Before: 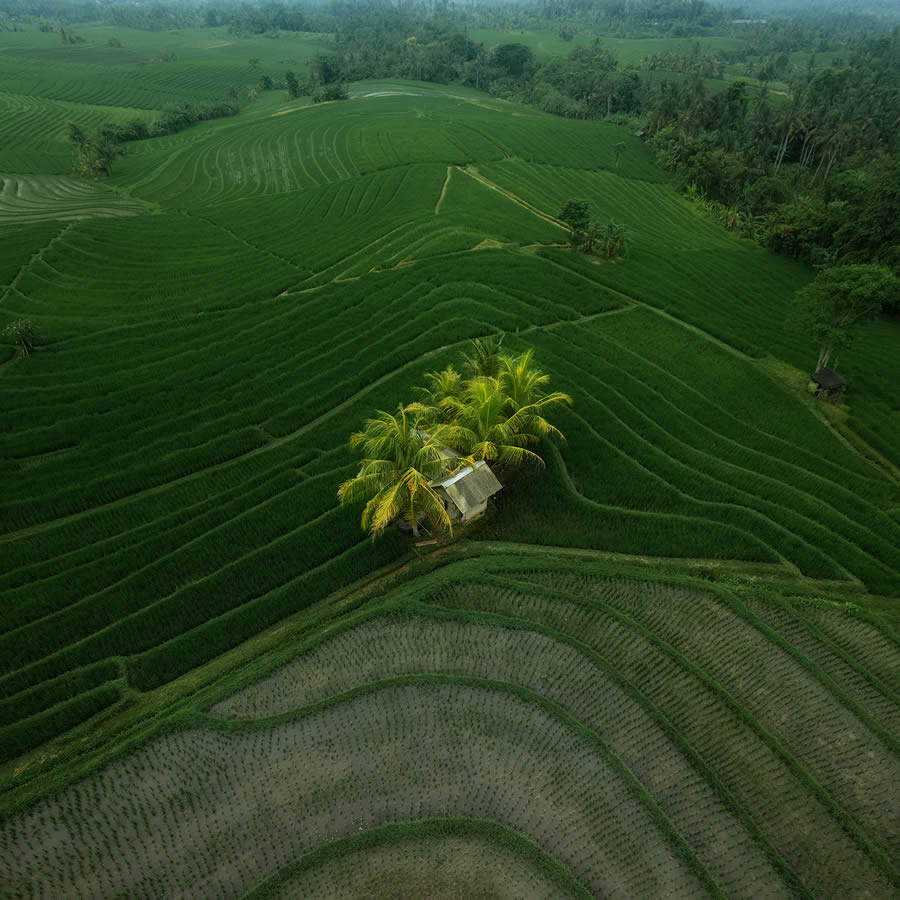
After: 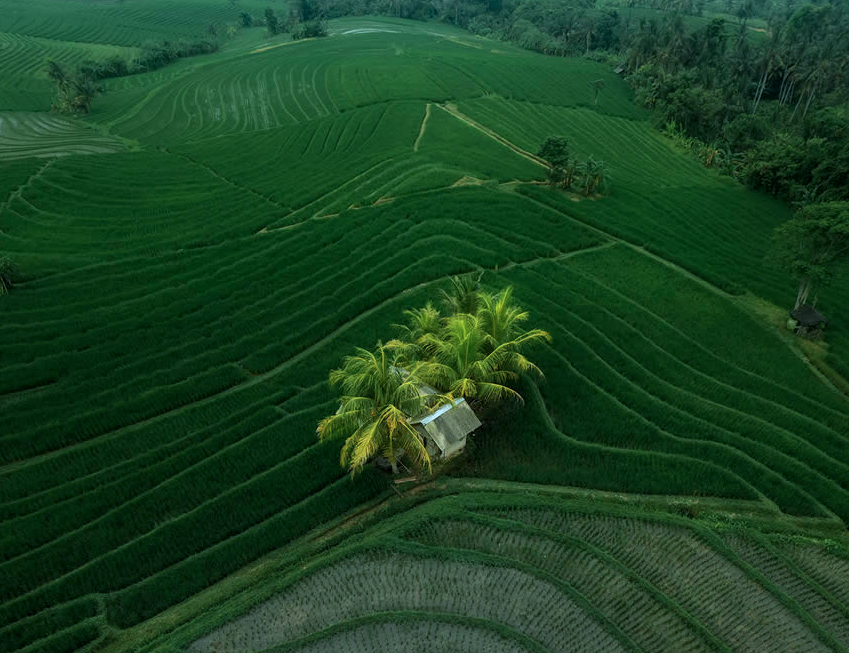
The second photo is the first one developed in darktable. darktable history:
crop: left 2.387%, top 7.08%, right 3.278%, bottom 20.339%
color calibration: illuminant Planckian (black body), x 0.378, y 0.375, temperature 4075.07 K
local contrast: highlights 103%, shadows 100%, detail 120%, midtone range 0.2
